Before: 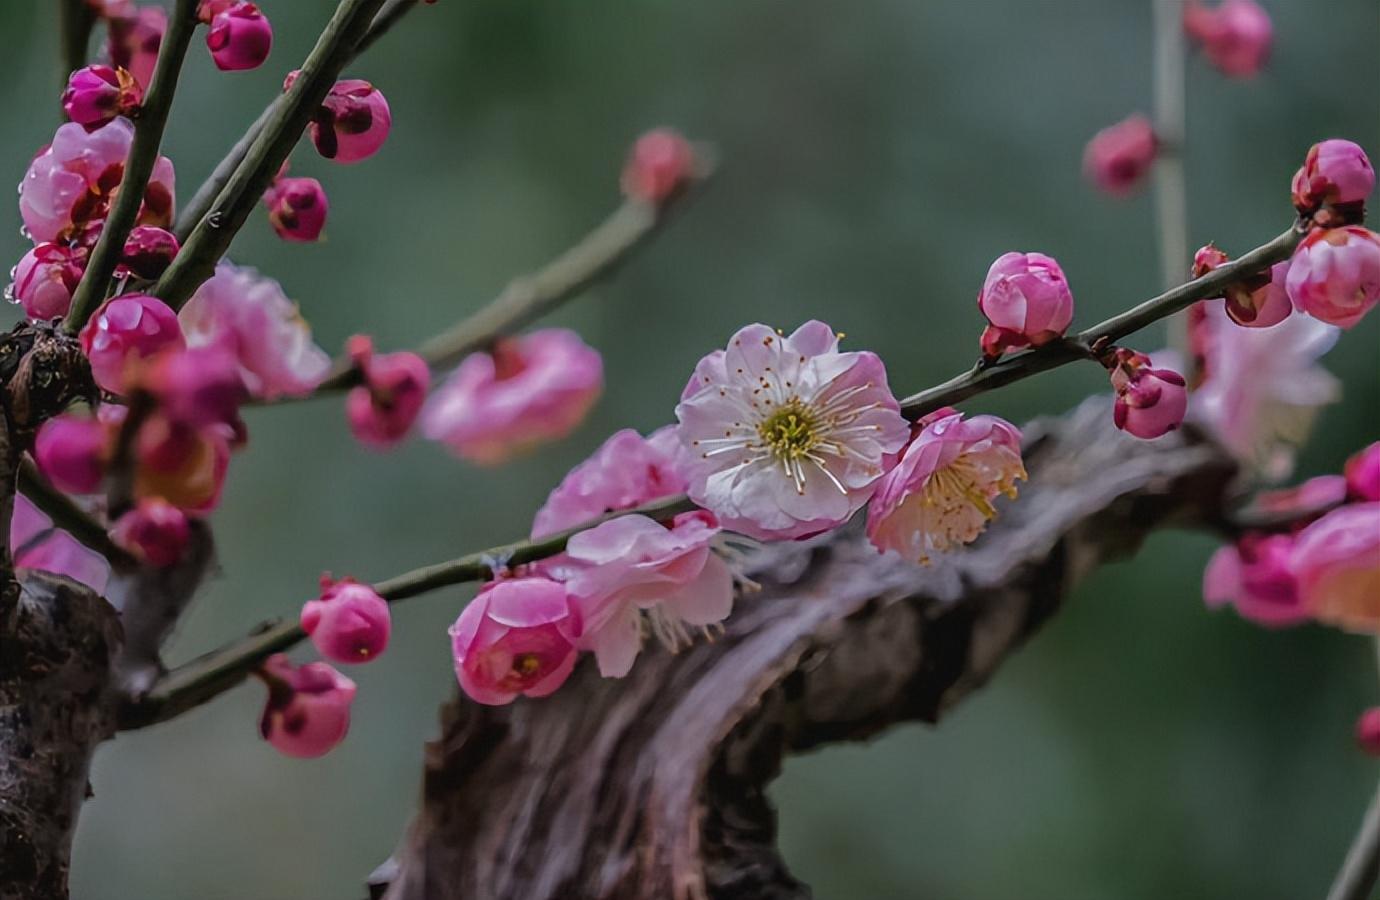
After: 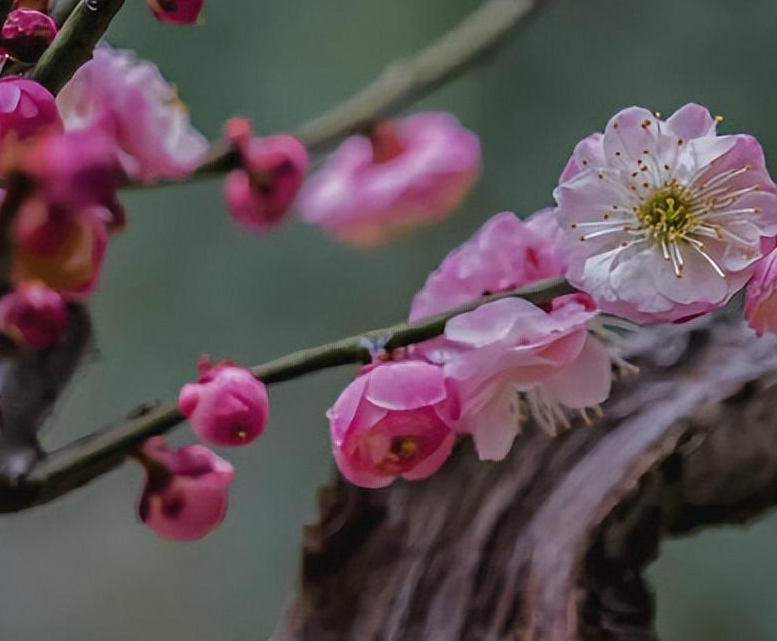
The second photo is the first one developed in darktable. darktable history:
crop: left 8.877%, top 24.148%, right 34.798%, bottom 4.524%
